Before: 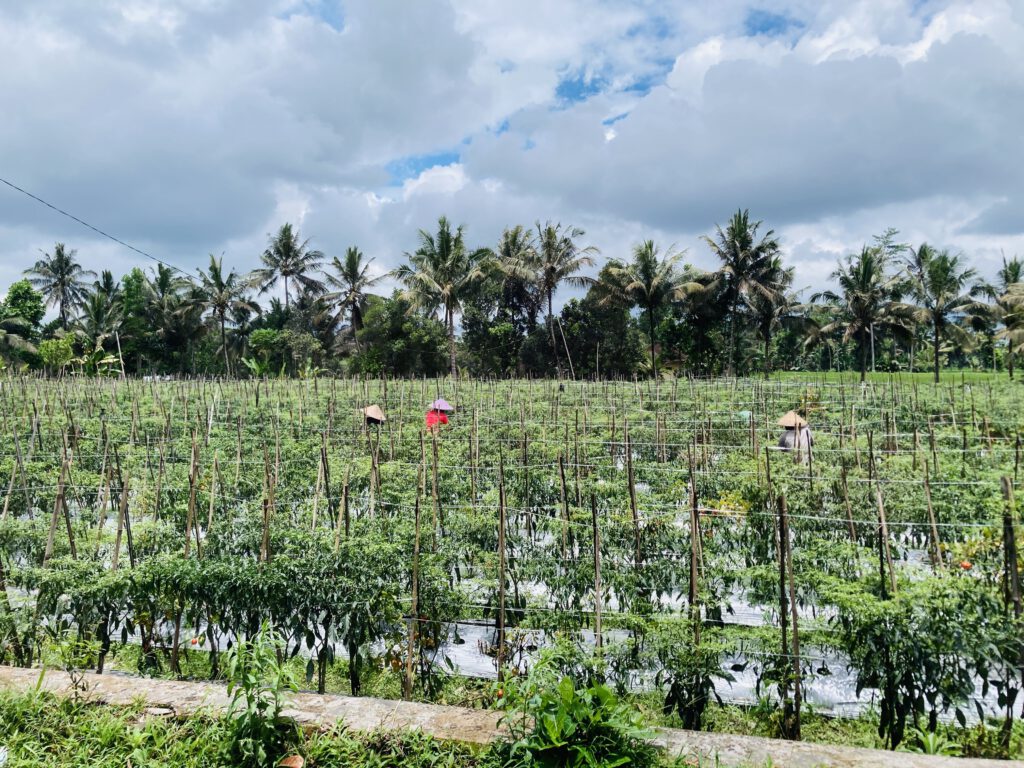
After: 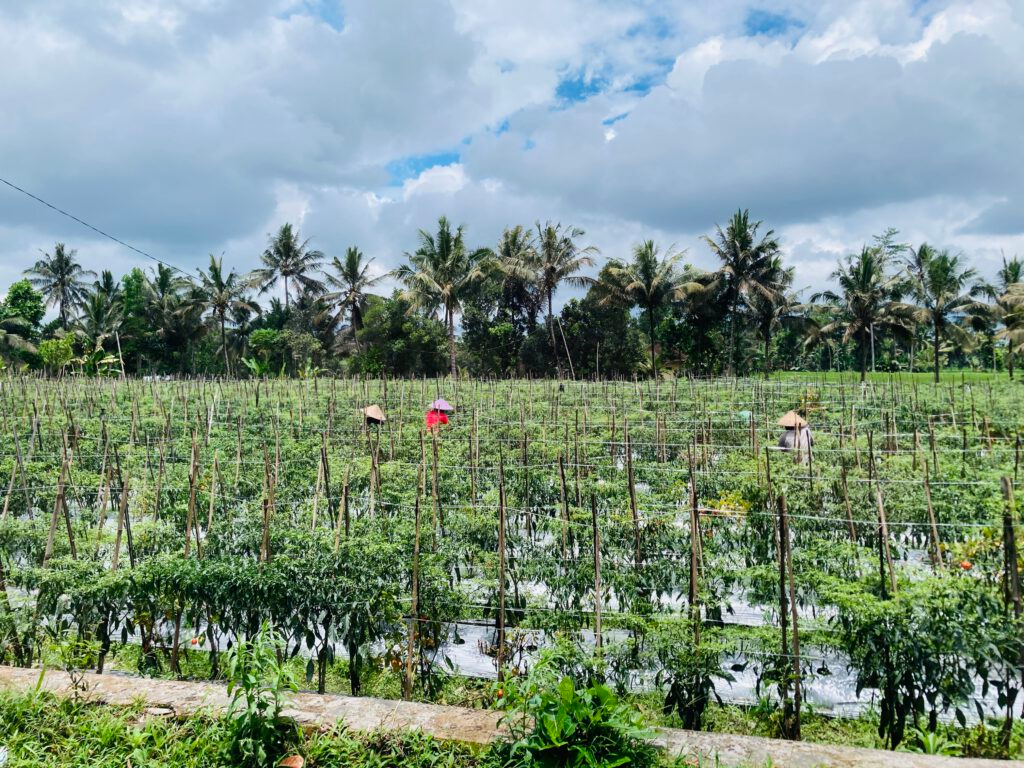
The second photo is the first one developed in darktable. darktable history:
exposure: exposure -0.013 EV, compensate highlight preservation false
